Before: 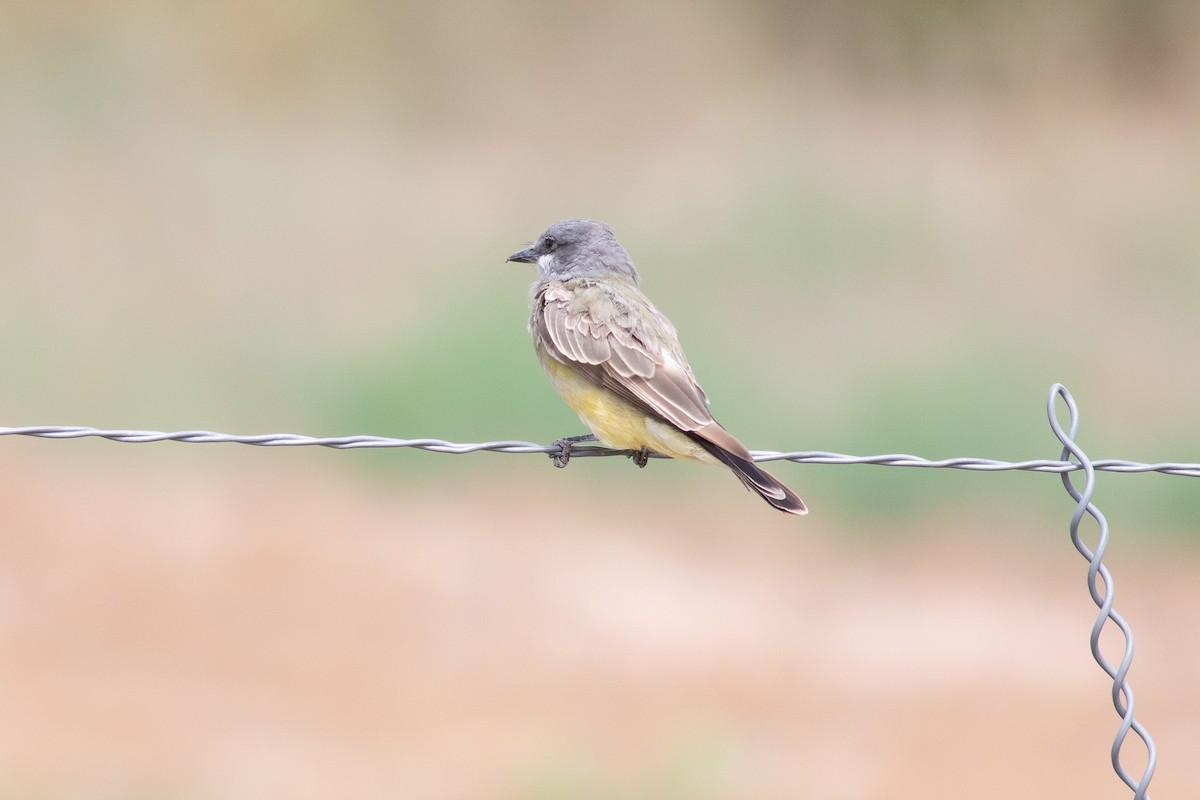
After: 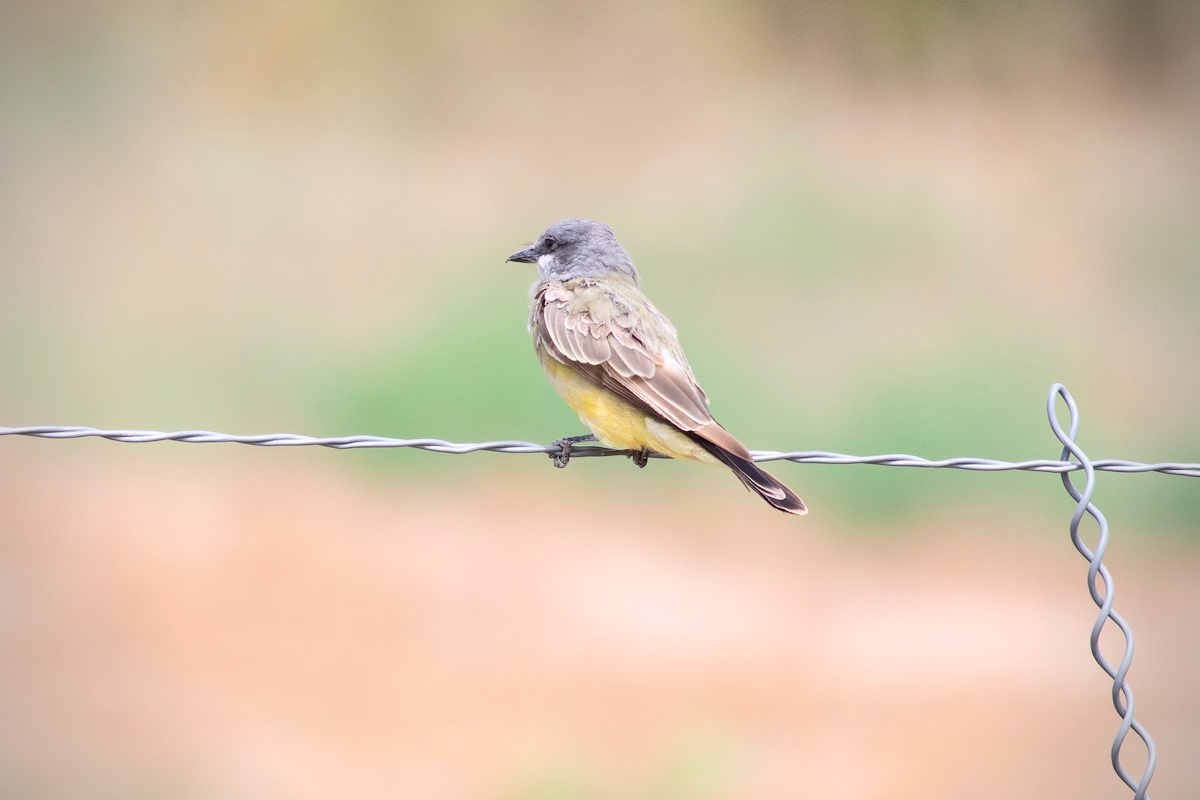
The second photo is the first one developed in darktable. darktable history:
contrast brightness saturation: contrast 0.16, saturation 0.32
vignetting: unbound false
